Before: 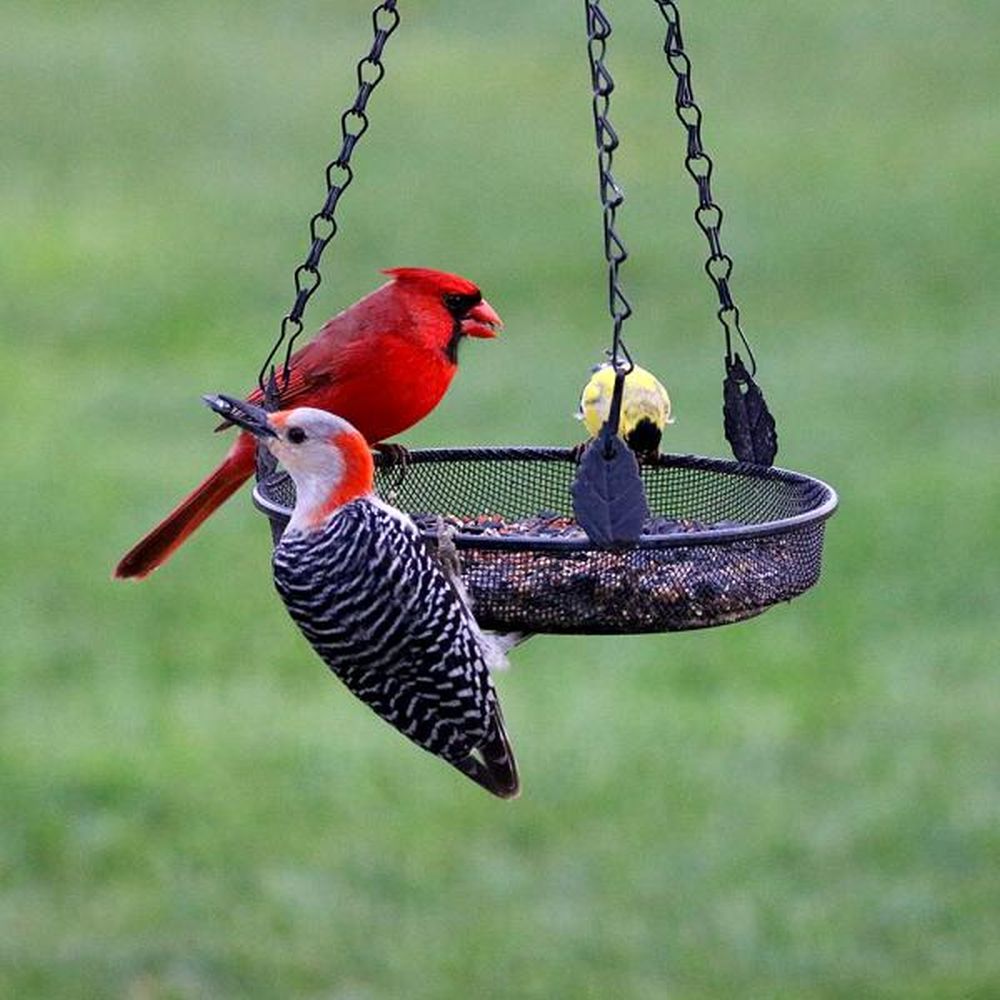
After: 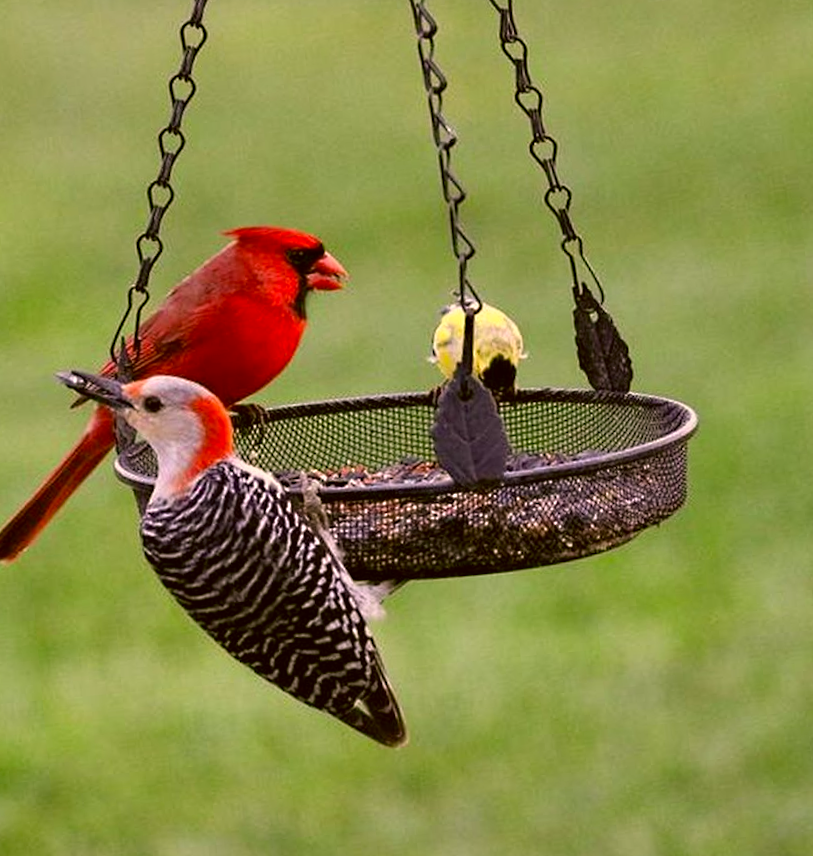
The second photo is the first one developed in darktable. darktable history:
rotate and perspective: rotation -5.2°, automatic cropping off
sharpen: radius 5.325, amount 0.312, threshold 26.433
crop: left 16.768%, top 8.653%, right 8.362%, bottom 12.485%
color correction: highlights a* 8.98, highlights b* 15.09, shadows a* -0.49, shadows b* 26.52
